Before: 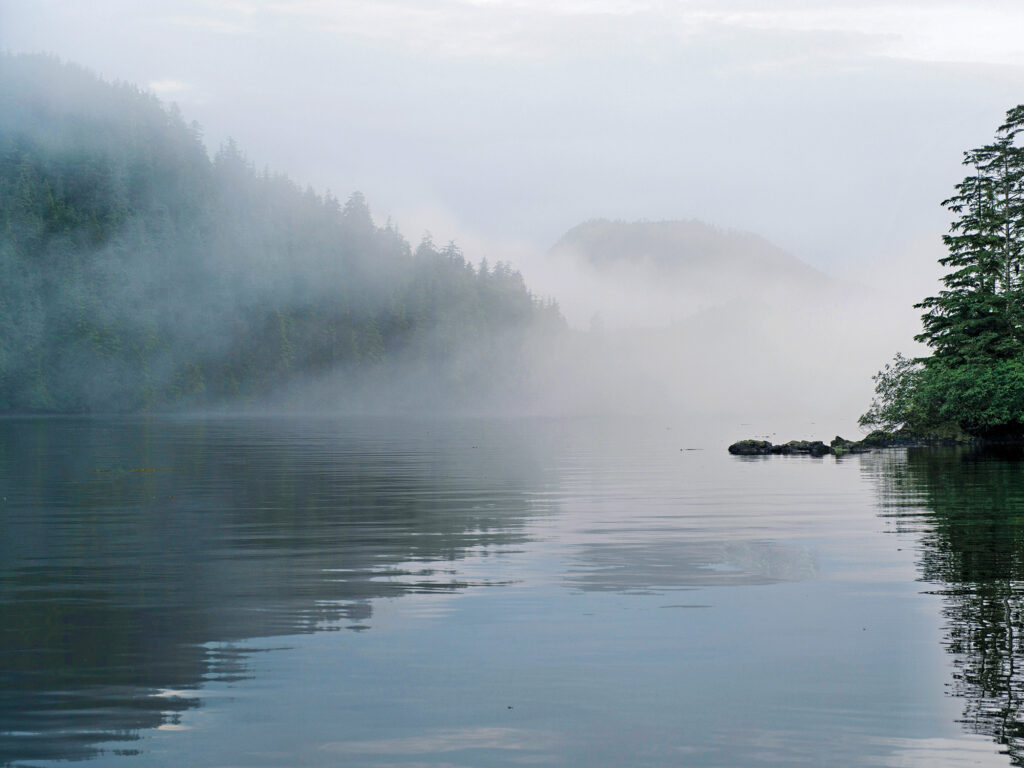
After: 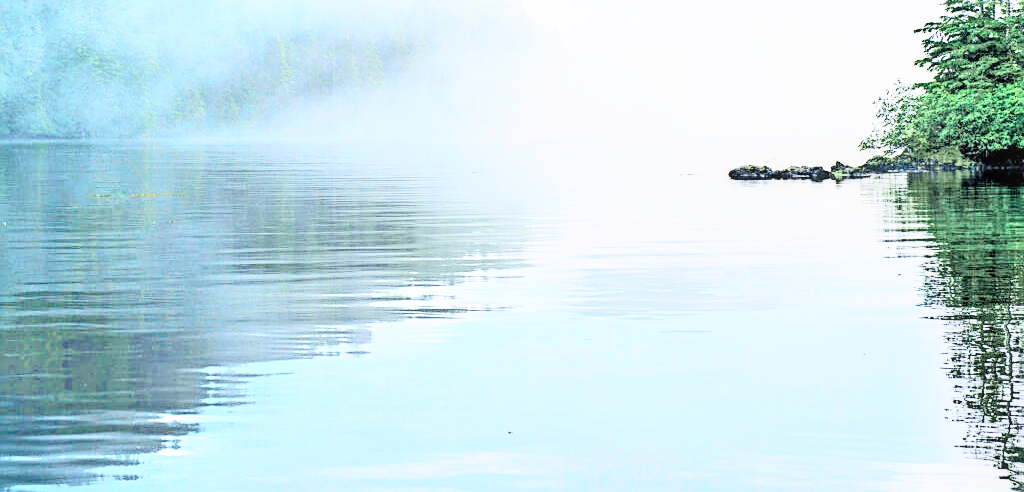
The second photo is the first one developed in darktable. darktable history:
local contrast: on, module defaults
sharpen: amount 0.474
crop and rotate: top 35.919%
contrast brightness saturation: contrast 0.412, brightness 0.104, saturation 0.209
tone equalizer: -7 EV 0.158 EV, -6 EV 0.636 EV, -5 EV 1.17 EV, -4 EV 1.36 EV, -3 EV 1.18 EV, -2 EV 0.6 EV, -1 EV 0.166 EV
exposure: black level correction 0, exposure 1.44 EV, compensate exposure bias true, compensate highlight preservation false
filmic rgb: black relative exposure -6.99 EV, white relative exposure 5.64 EV, hardness 2.86, add noise in highlights 0, preserve chrominance luminance Y, color science v3 (2019), use custom middle-gray values true, contrast in highlights soft
